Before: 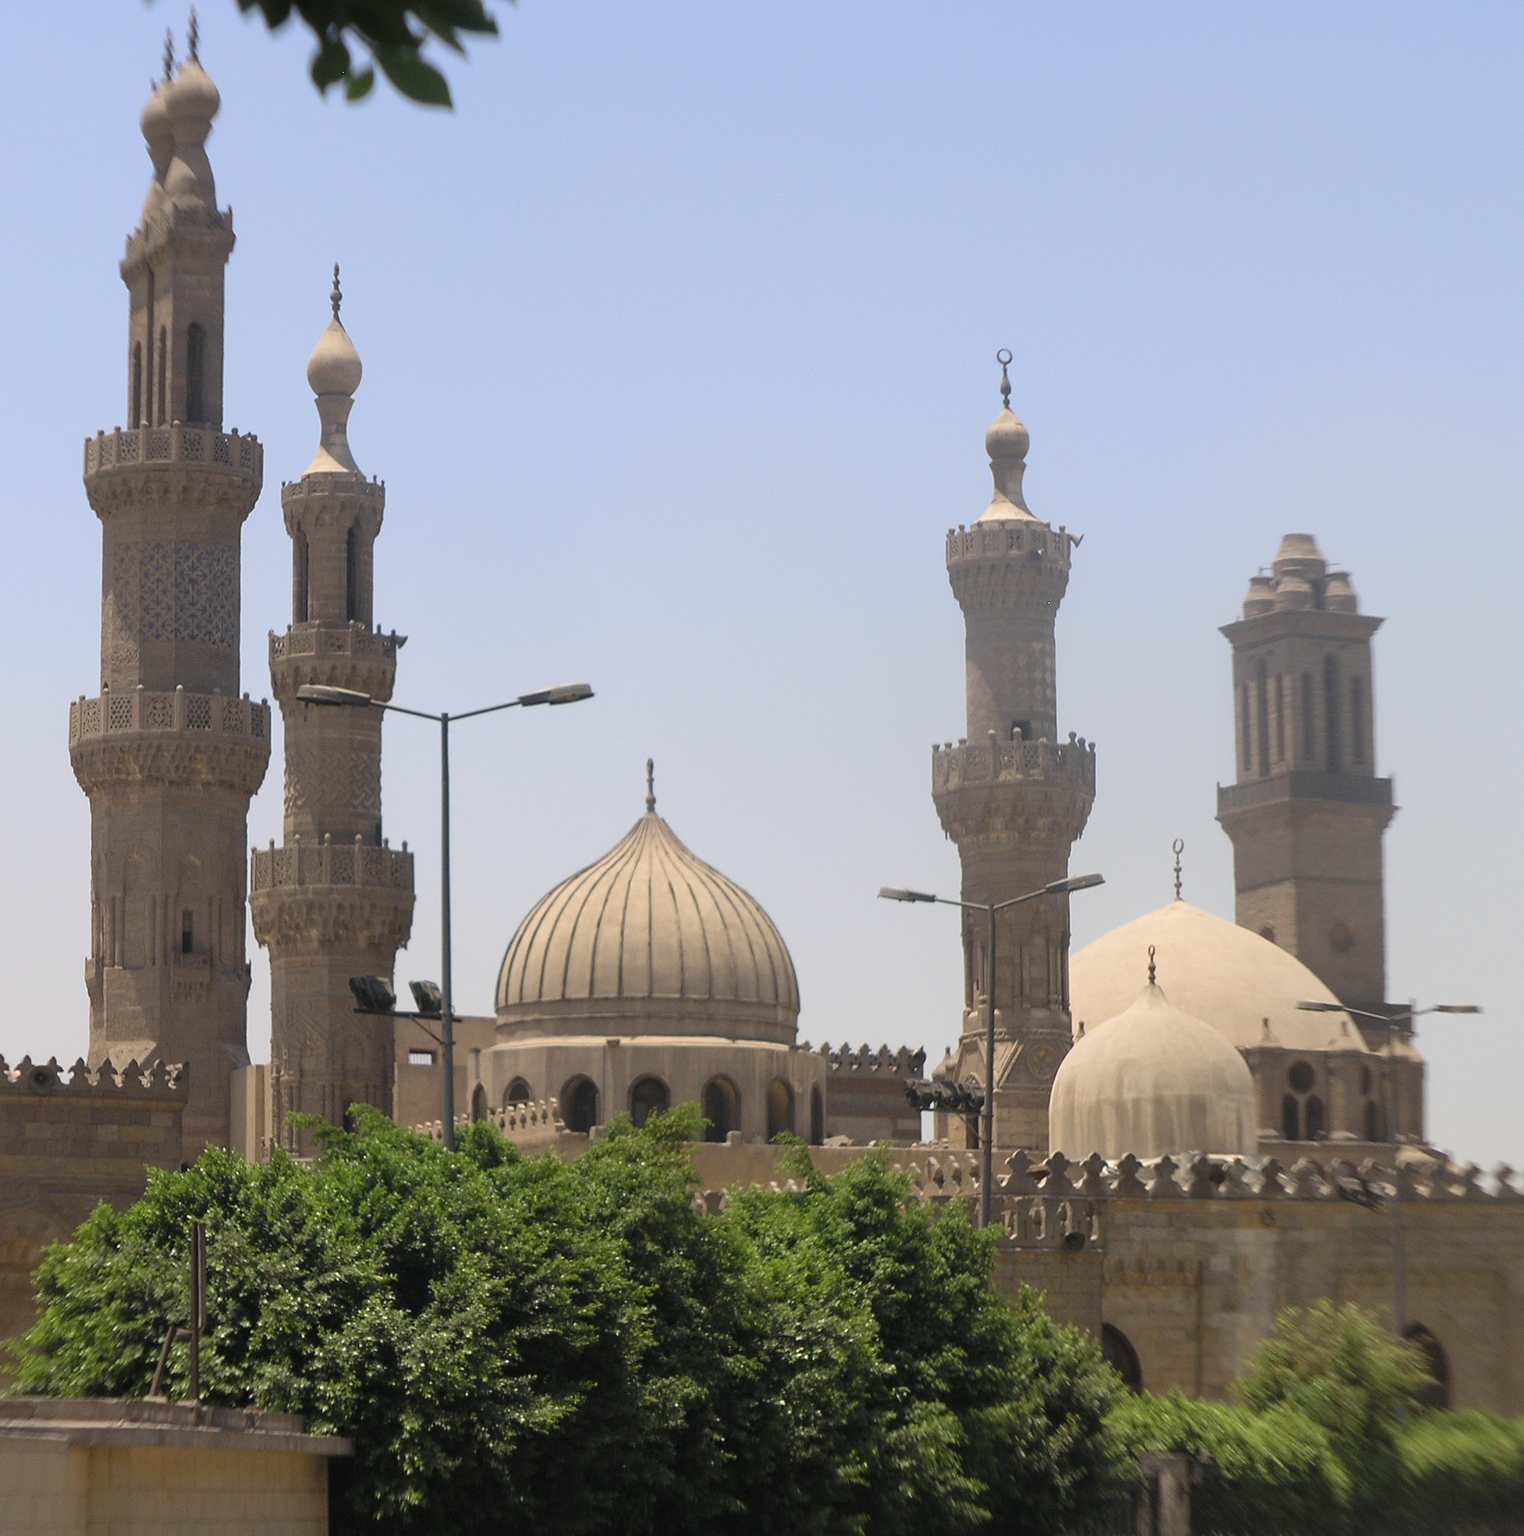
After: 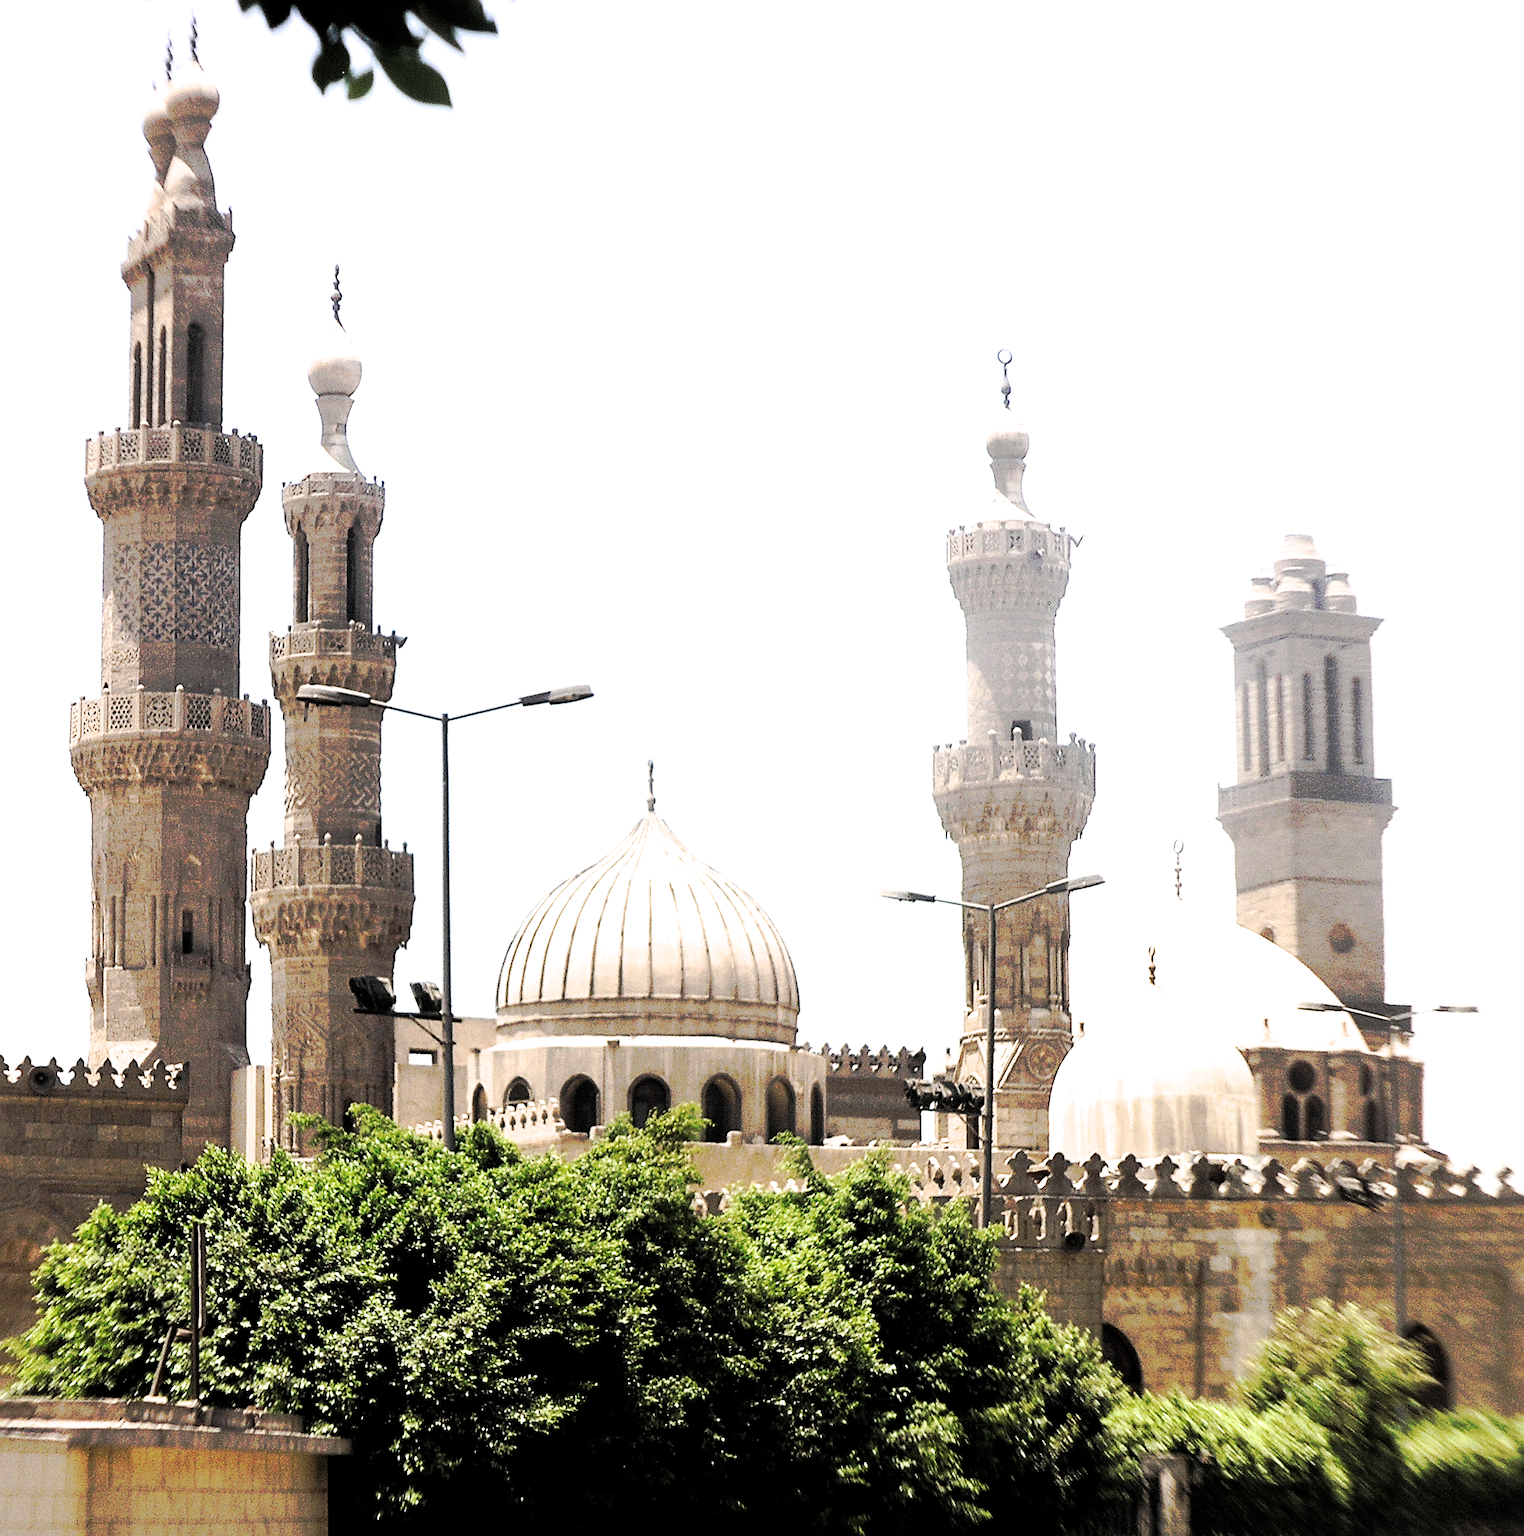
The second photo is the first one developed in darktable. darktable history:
exposure: black level correction 0.001, exposure 0.96 EV, compensate exposure bias true, compensate highlight preservation false
filmic rgb: black relative exposure -5.53 EV, white relative exposure 2.51 EV, threshold 5.94 EV, target black luminance 0%, hardness 4.52, latitude 66.98%, contrast 1.452, shadows ↔ highlights balance -4.18%, enable highlight reconstruction true
sharpen: on, module defaults
color balance rgb: power › chroma 0.272%, power › hue 61.73°, perceptual saturation grading › global saturation -0.152%, perceptual brilliance grading › global brilliance 15.389%, perceptual brilliance grading › shadows -35.463%
tone curve: curves: ch0 [(0, 0) (0.003, 0.003) (0.011, 0.011) (0.025, 0.024) (0.044, 0.043) (0.069, 0.067) (0.1, 0.096) (0.136, 0.131) (0.177, 0.171) (0.224, 0.217) (0.277, 0.267) (0.335, 0.324) (0.399, 0.385) (0.468, 0.452) (0.543, 0.632) (0.623, 0.697) (0.709, 0.766) (0.801, 0.839) (0.898, 0.917) (1, 1)], preserve colors none
